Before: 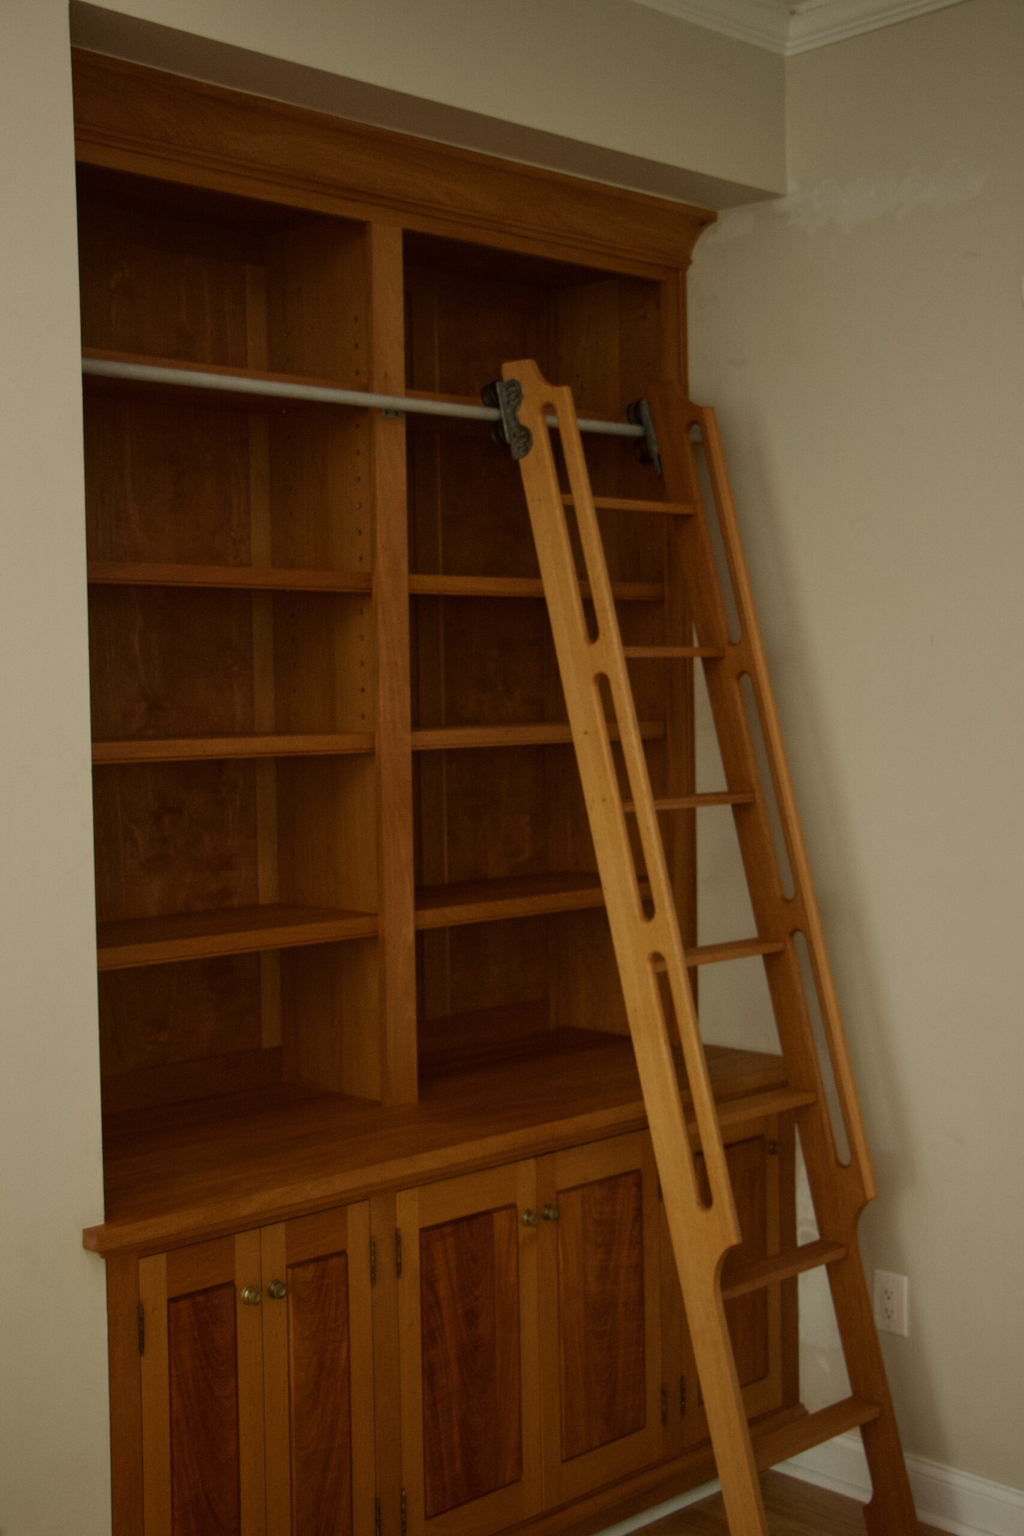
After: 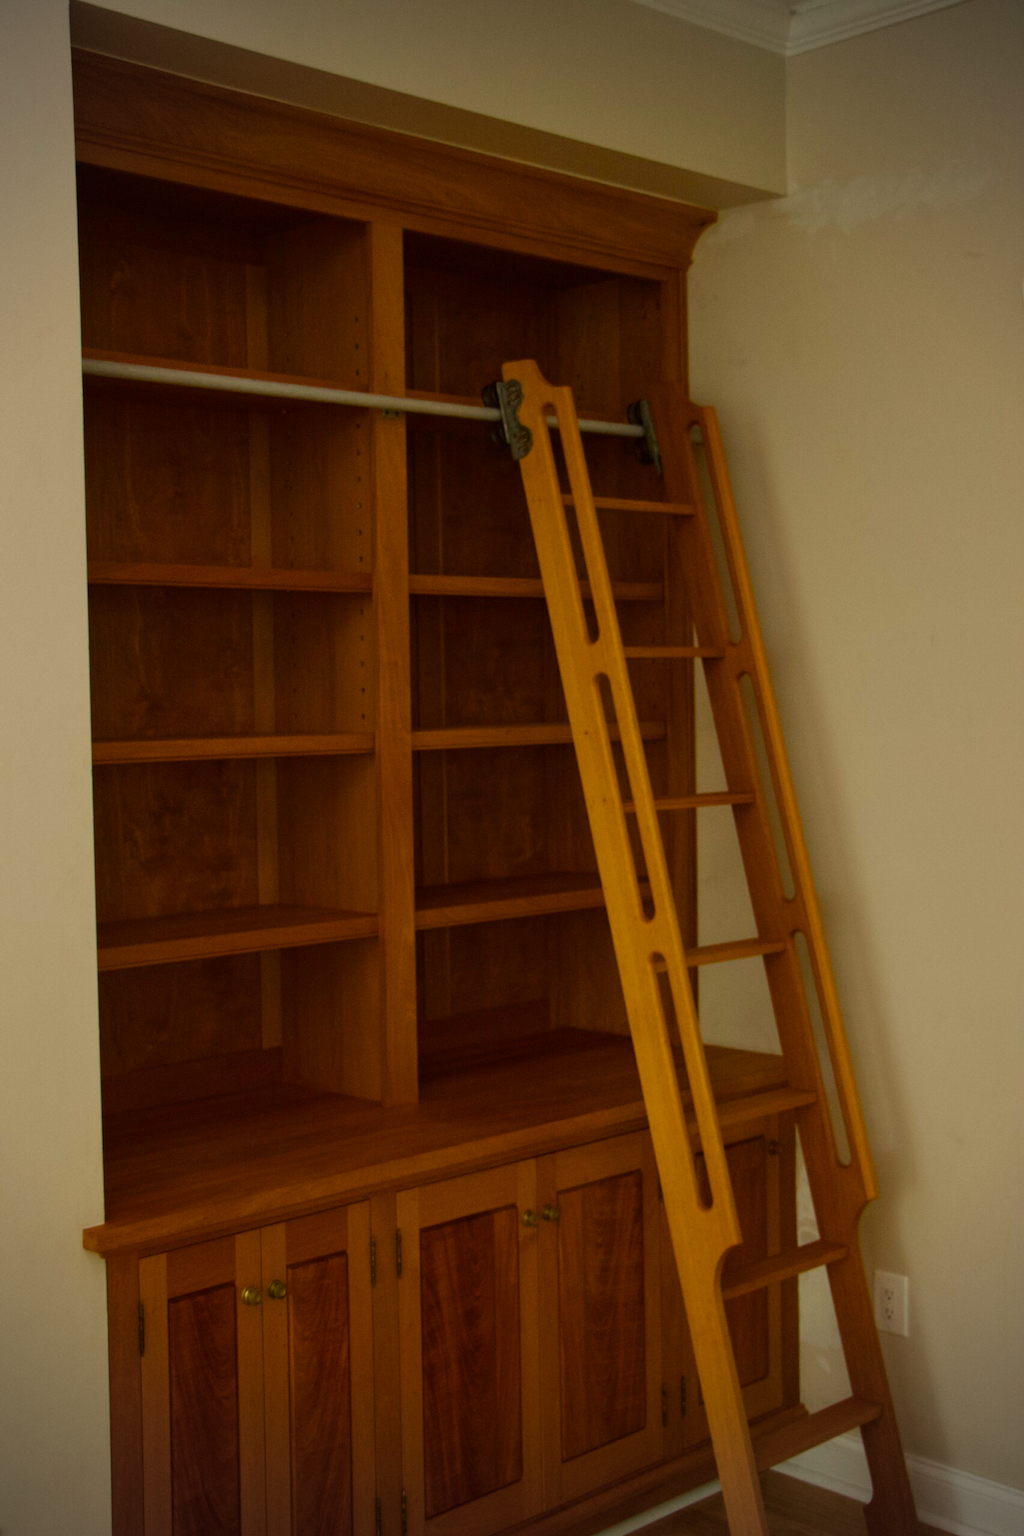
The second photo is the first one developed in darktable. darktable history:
vignetting: on, module defaults
color balance rgb: perceptual saturation grading › global saturation 20%, global vibrance 20%
bloom: size 3%, threshold 100%, strength 0%
